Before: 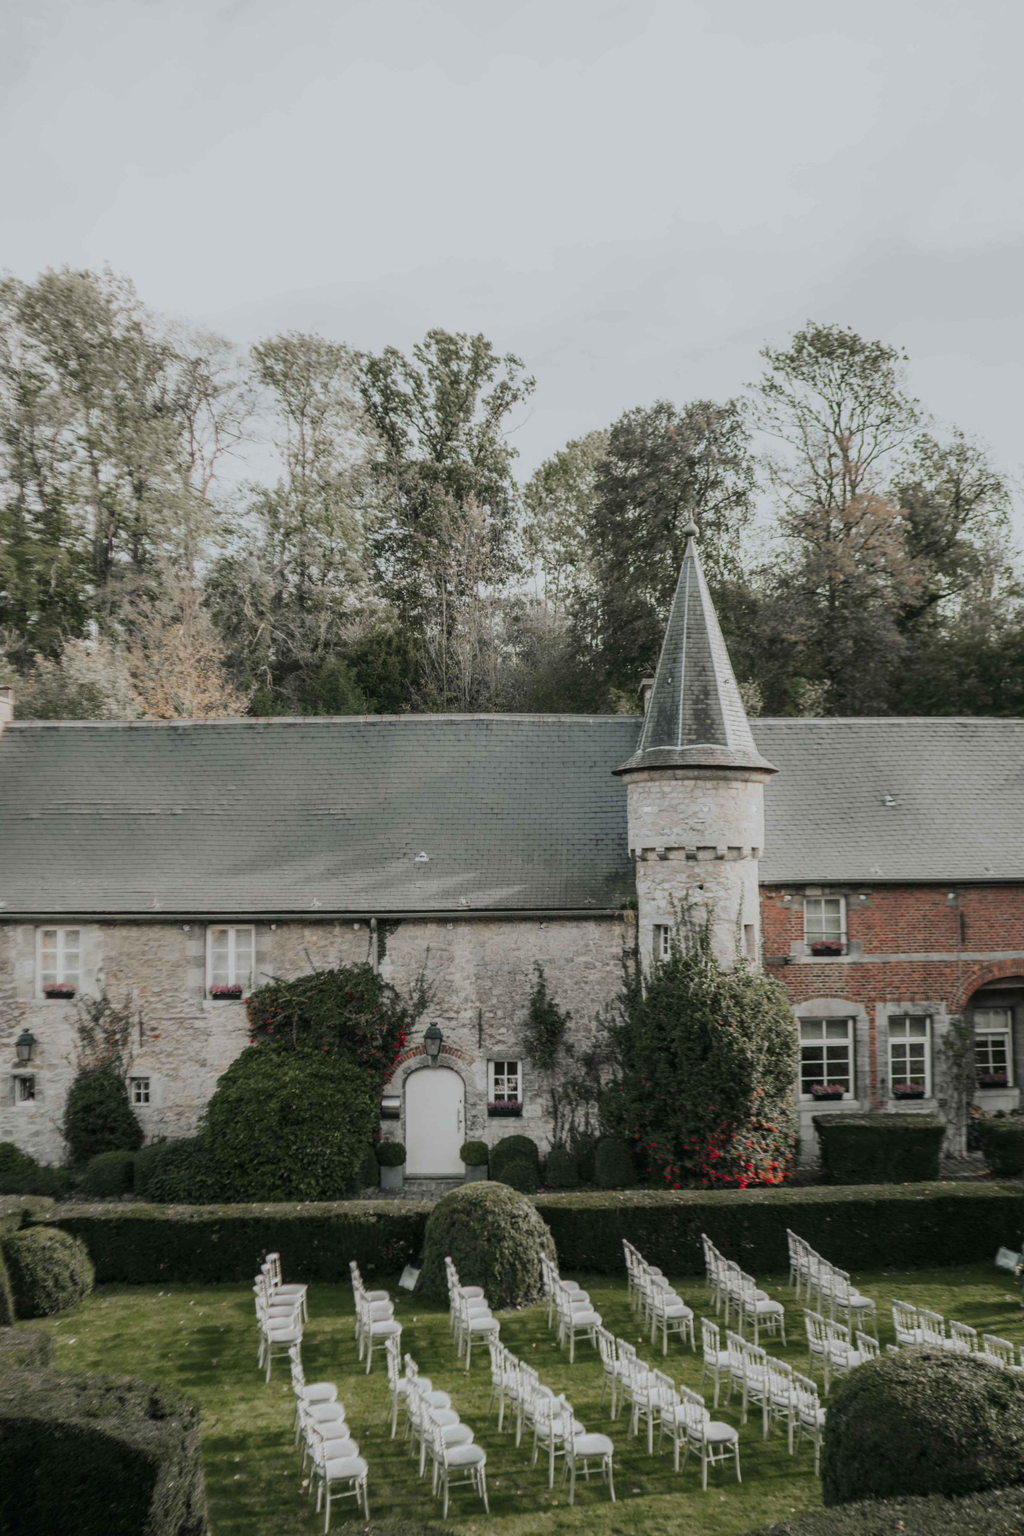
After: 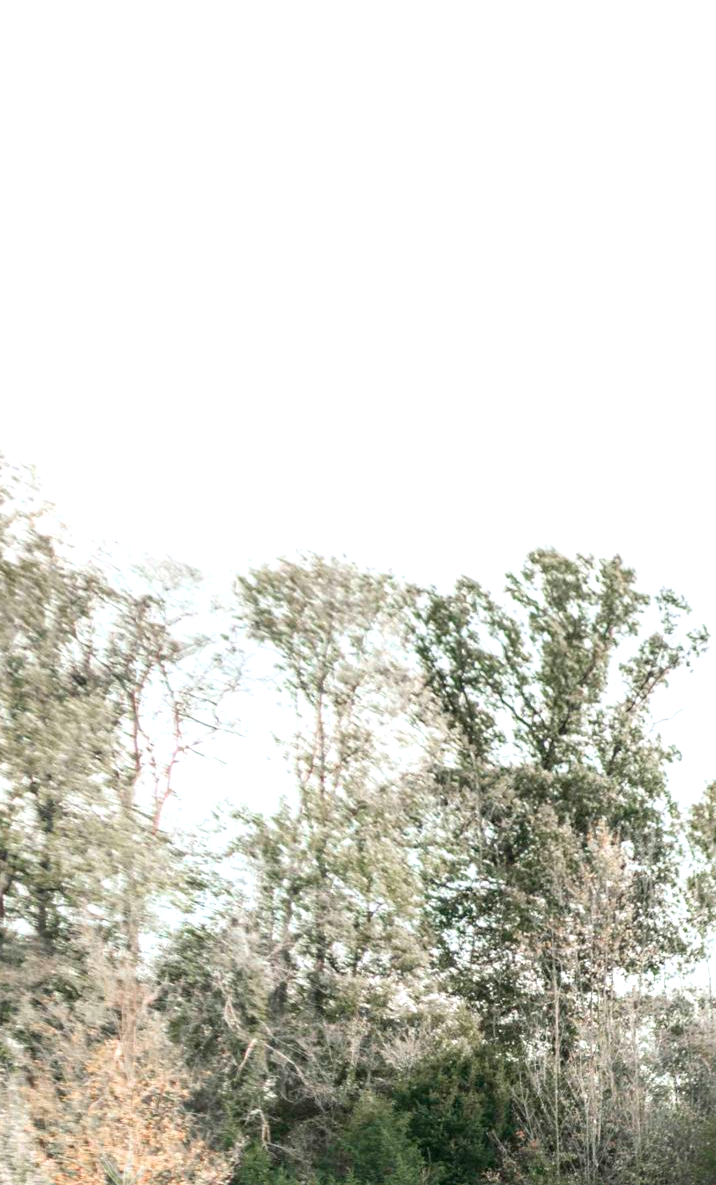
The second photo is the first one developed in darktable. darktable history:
crop and rotate: left 10.817%, top 0.062%, right 47.194%, bottom 53.626%
exposure: black level correction 0, exposure 1.388 EV, compensate exposure bias true, compensate highlight preservation false
